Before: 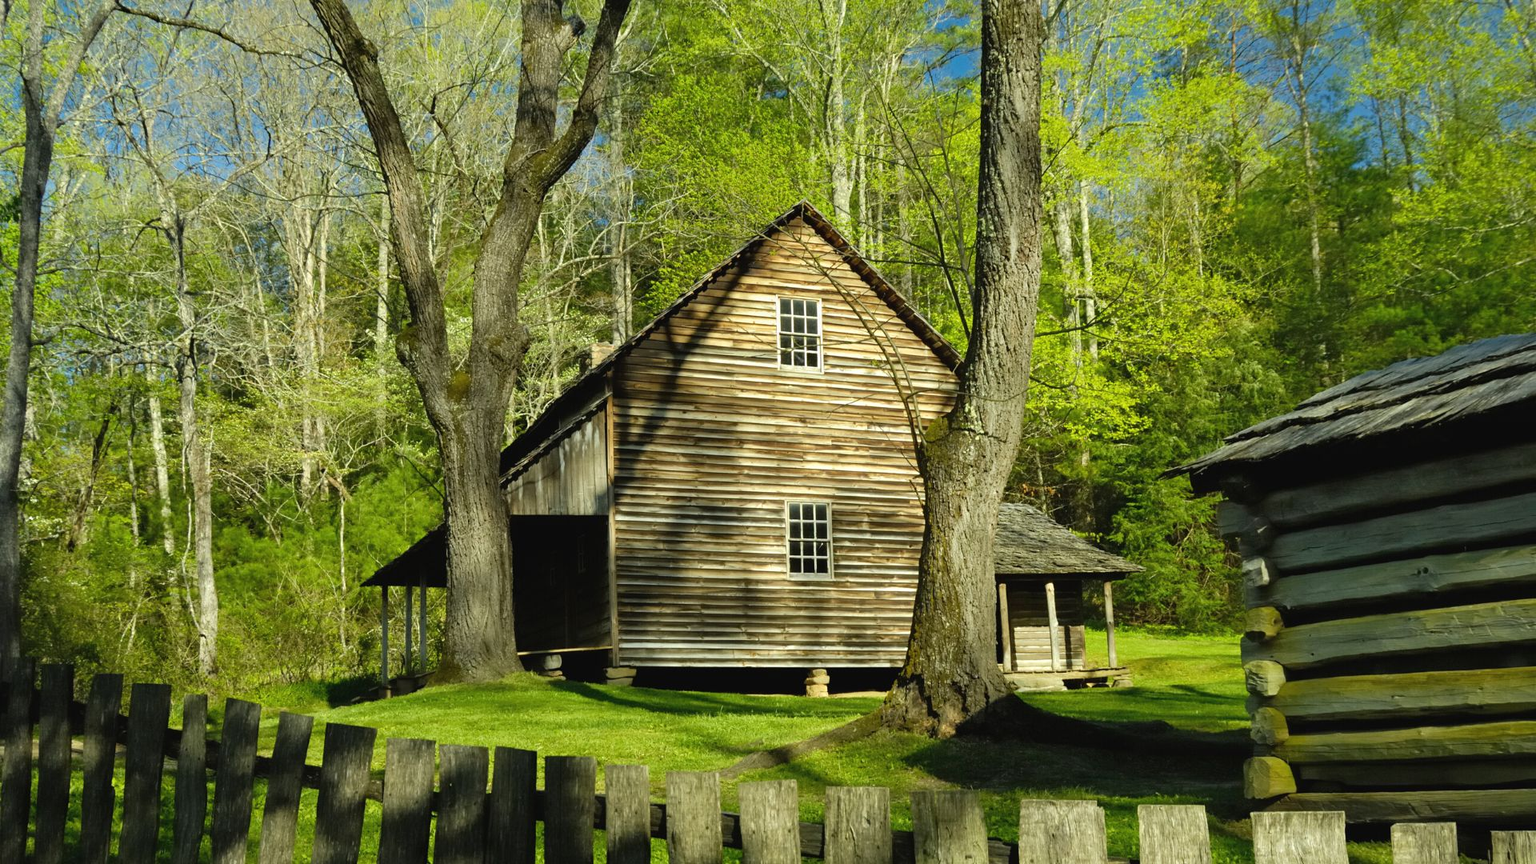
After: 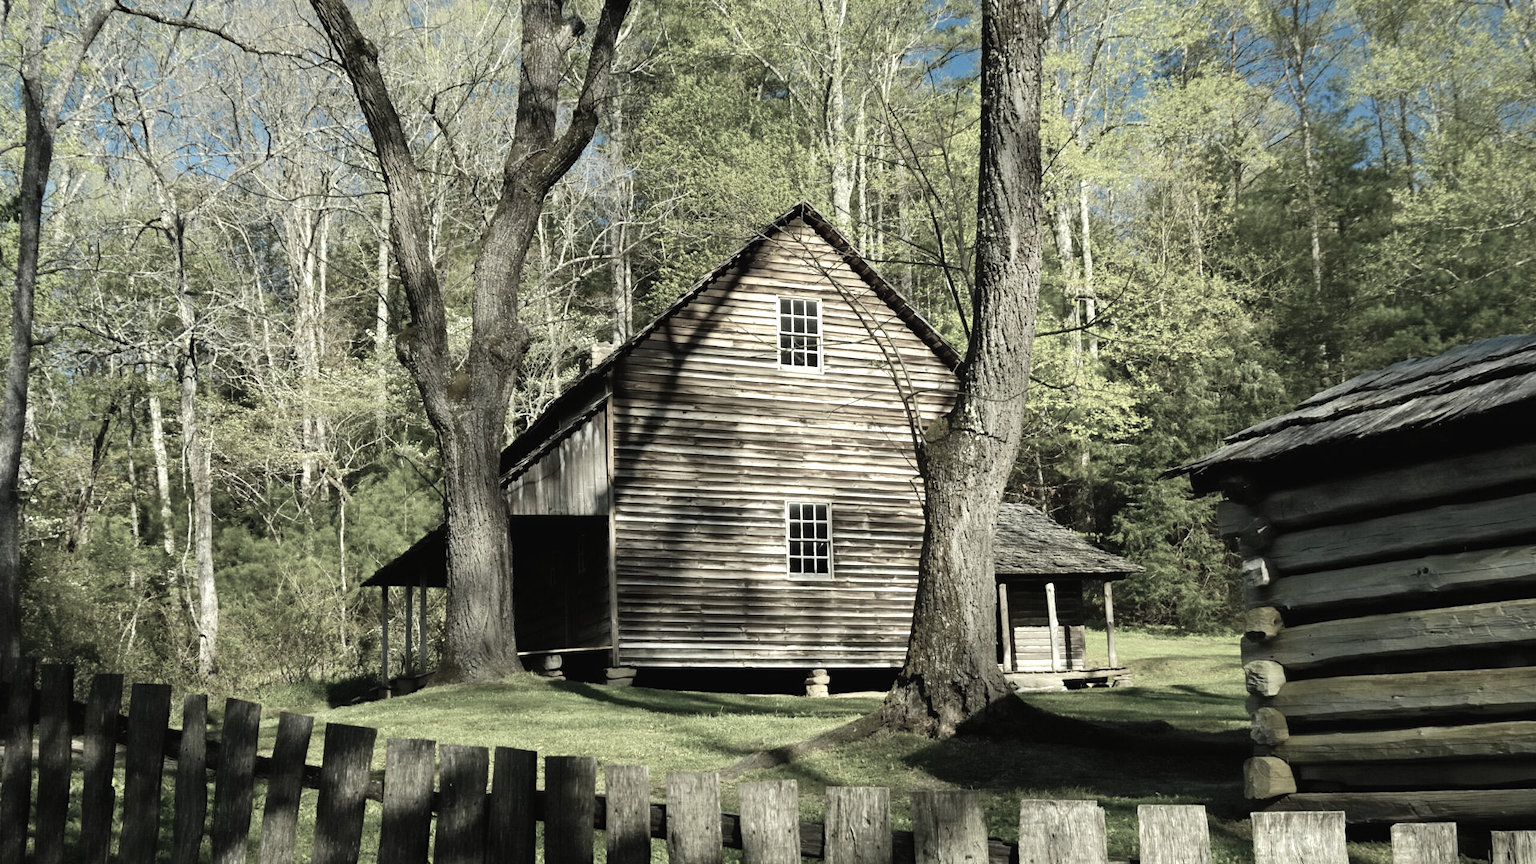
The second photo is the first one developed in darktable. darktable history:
tone equalizer: -8 EV -0.417 EV, -7 EV -0.389 EV, -6 EV -0.333 EV, -5 EV -0.222 EV, -3 EV 0.222 EV, -2 EV 0.333 EV, -1 EV 0.389 EV, +0 EV 0.417 EV, edges refinement/feathering 500, mask exposure compensation -1.57 EV, preserve details no
color zones: curves: ch1 [(0.238, 0.163) (0.476, 0.2) (0.733, 0.322) (0.848, 0.134)]
